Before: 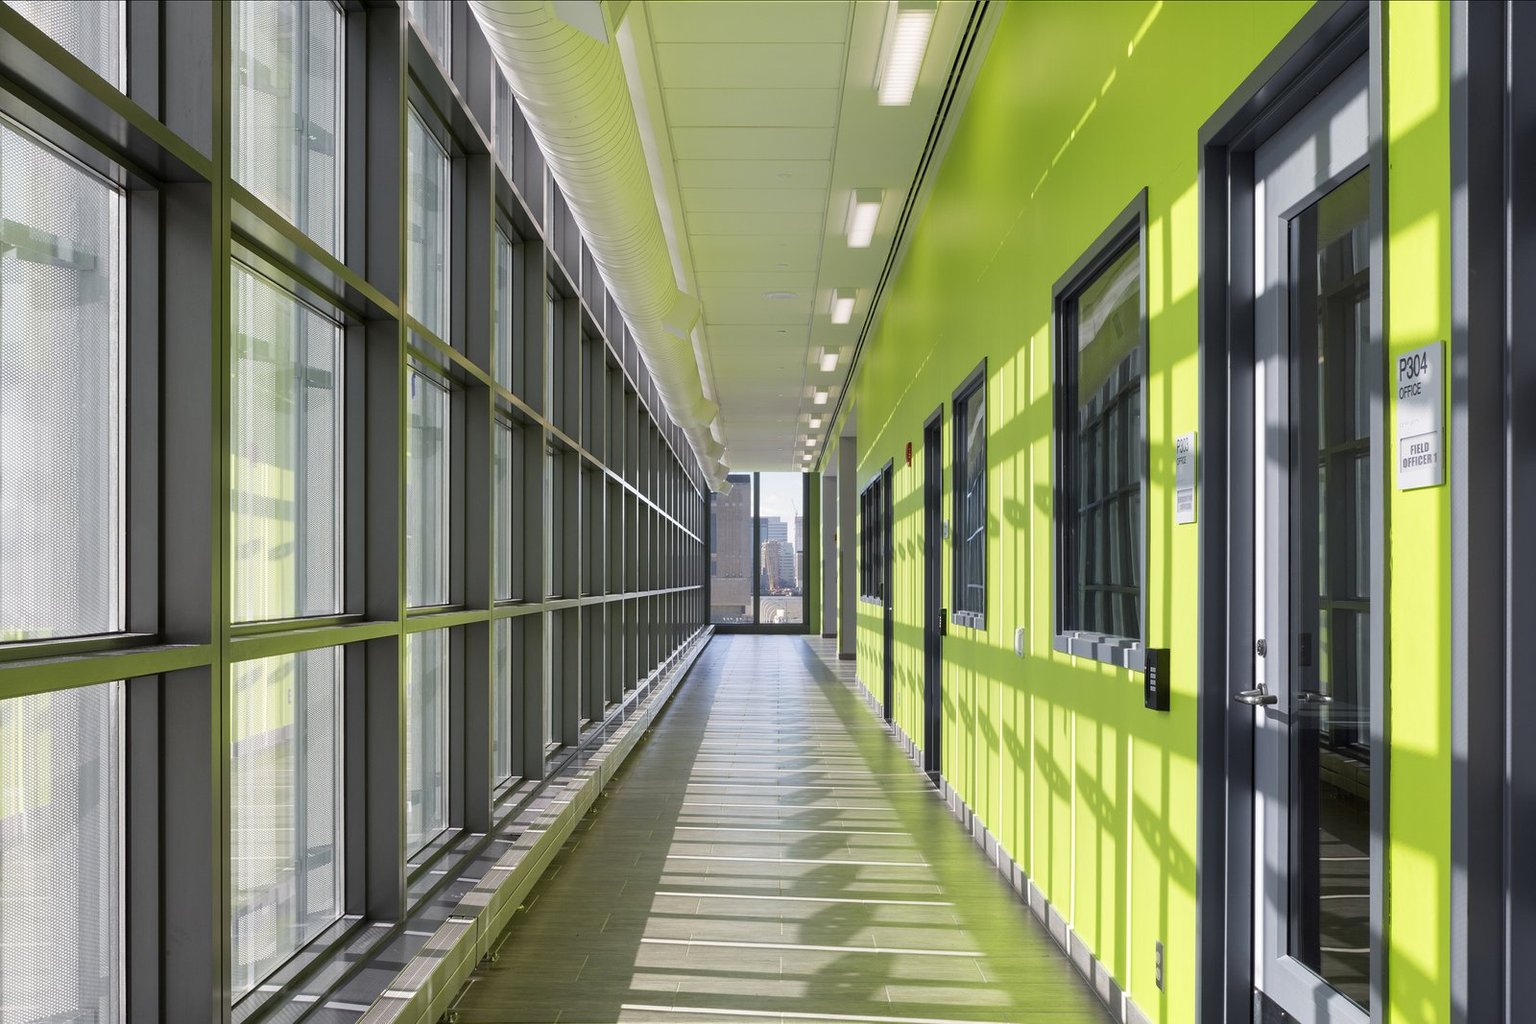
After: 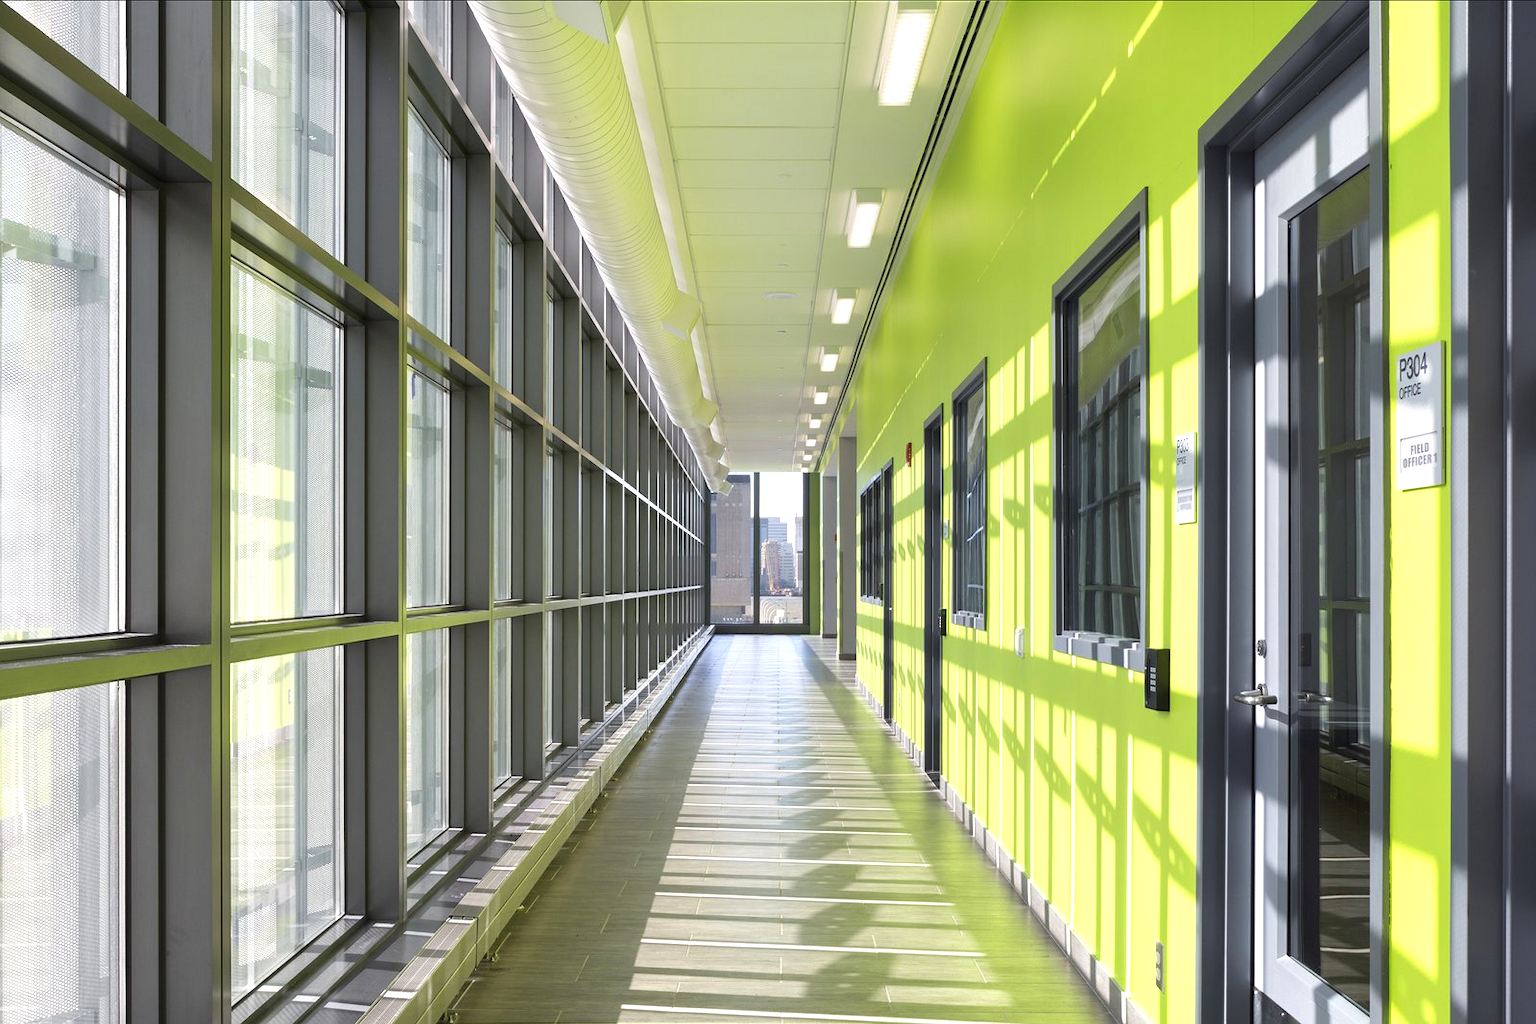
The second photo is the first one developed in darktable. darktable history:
exposure: black level correction -0.002, exposure 0.544 EV, compensate highlight preservation false
